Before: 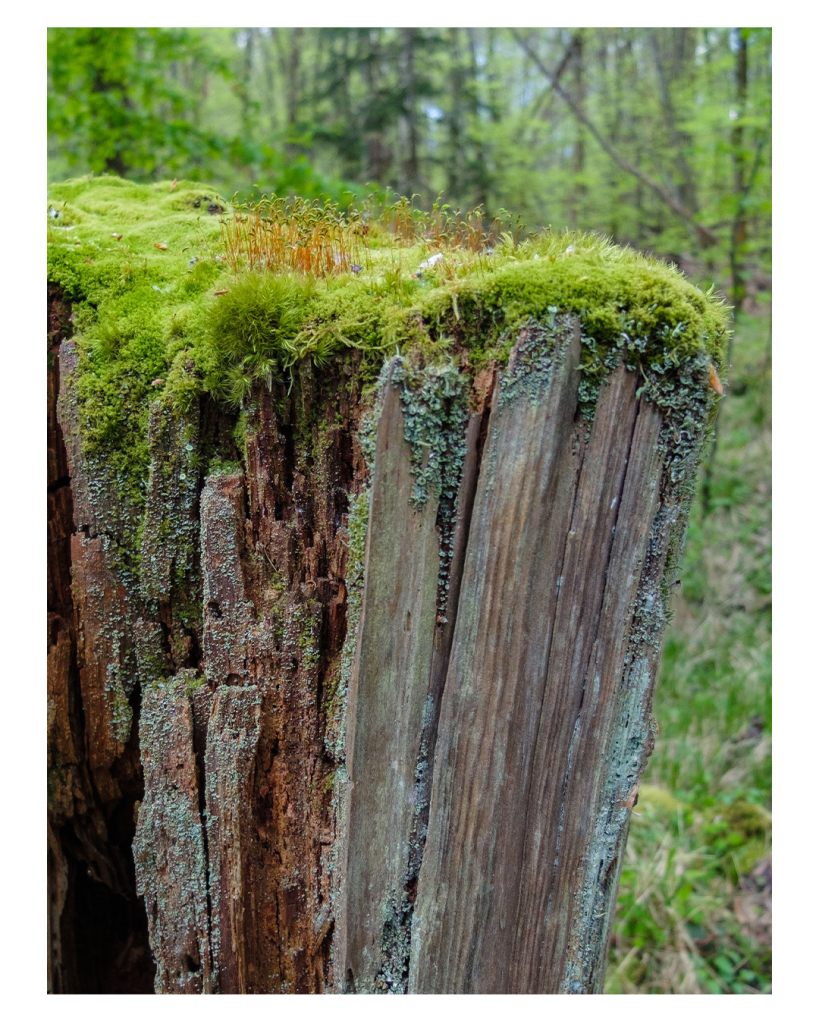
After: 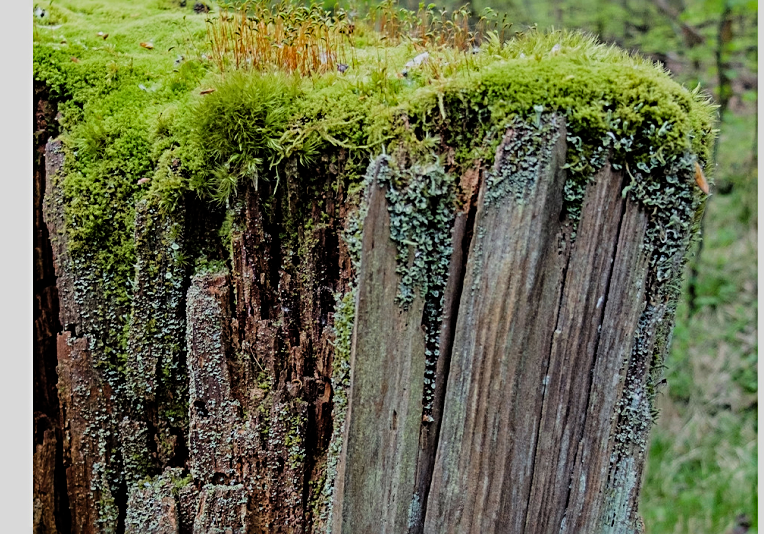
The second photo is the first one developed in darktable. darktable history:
crop: left 1.826%, top 19.706%, right 4.841%, bottom 28.11%
sharpen: radius 2.538, amount 0.635
filmic rgb: middle gray luminance 28.74%, black relative exposure -10.3 EV, white relative exposure 5.48 EV, threshold 2.95 EV, target black luminance 0%, hardness 3.91, latitude 1.71%, contrast 1.123, highlights saturation mix 5.68%, shadows ↔ highlights balance 15.44%, enable highlight reconstruction true
